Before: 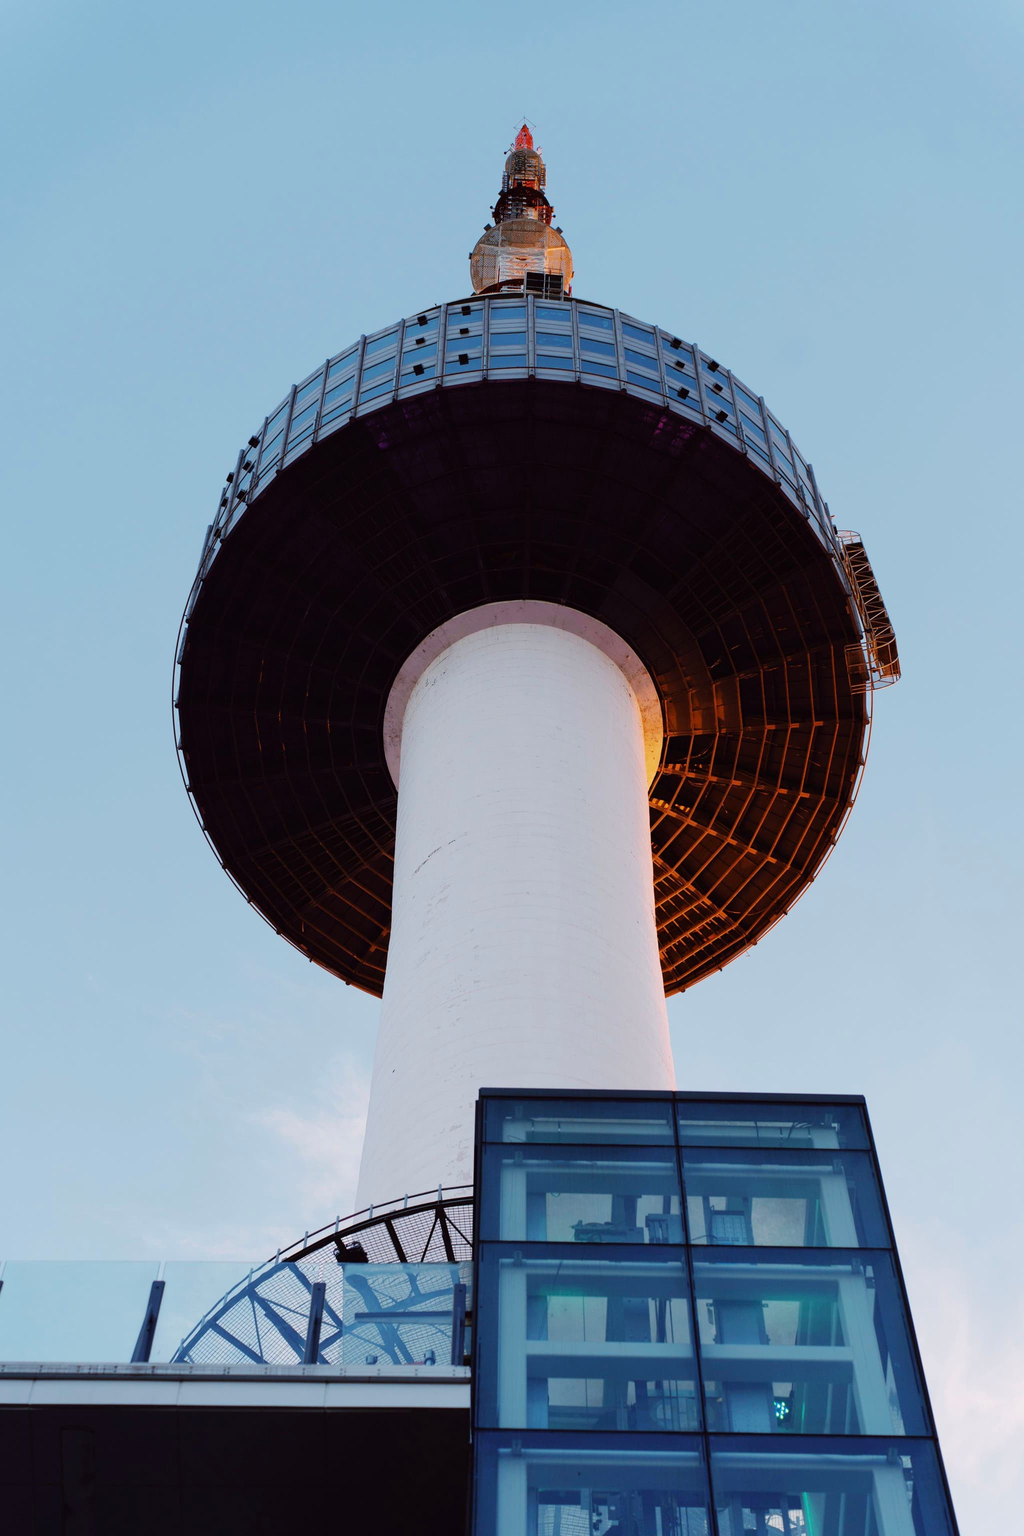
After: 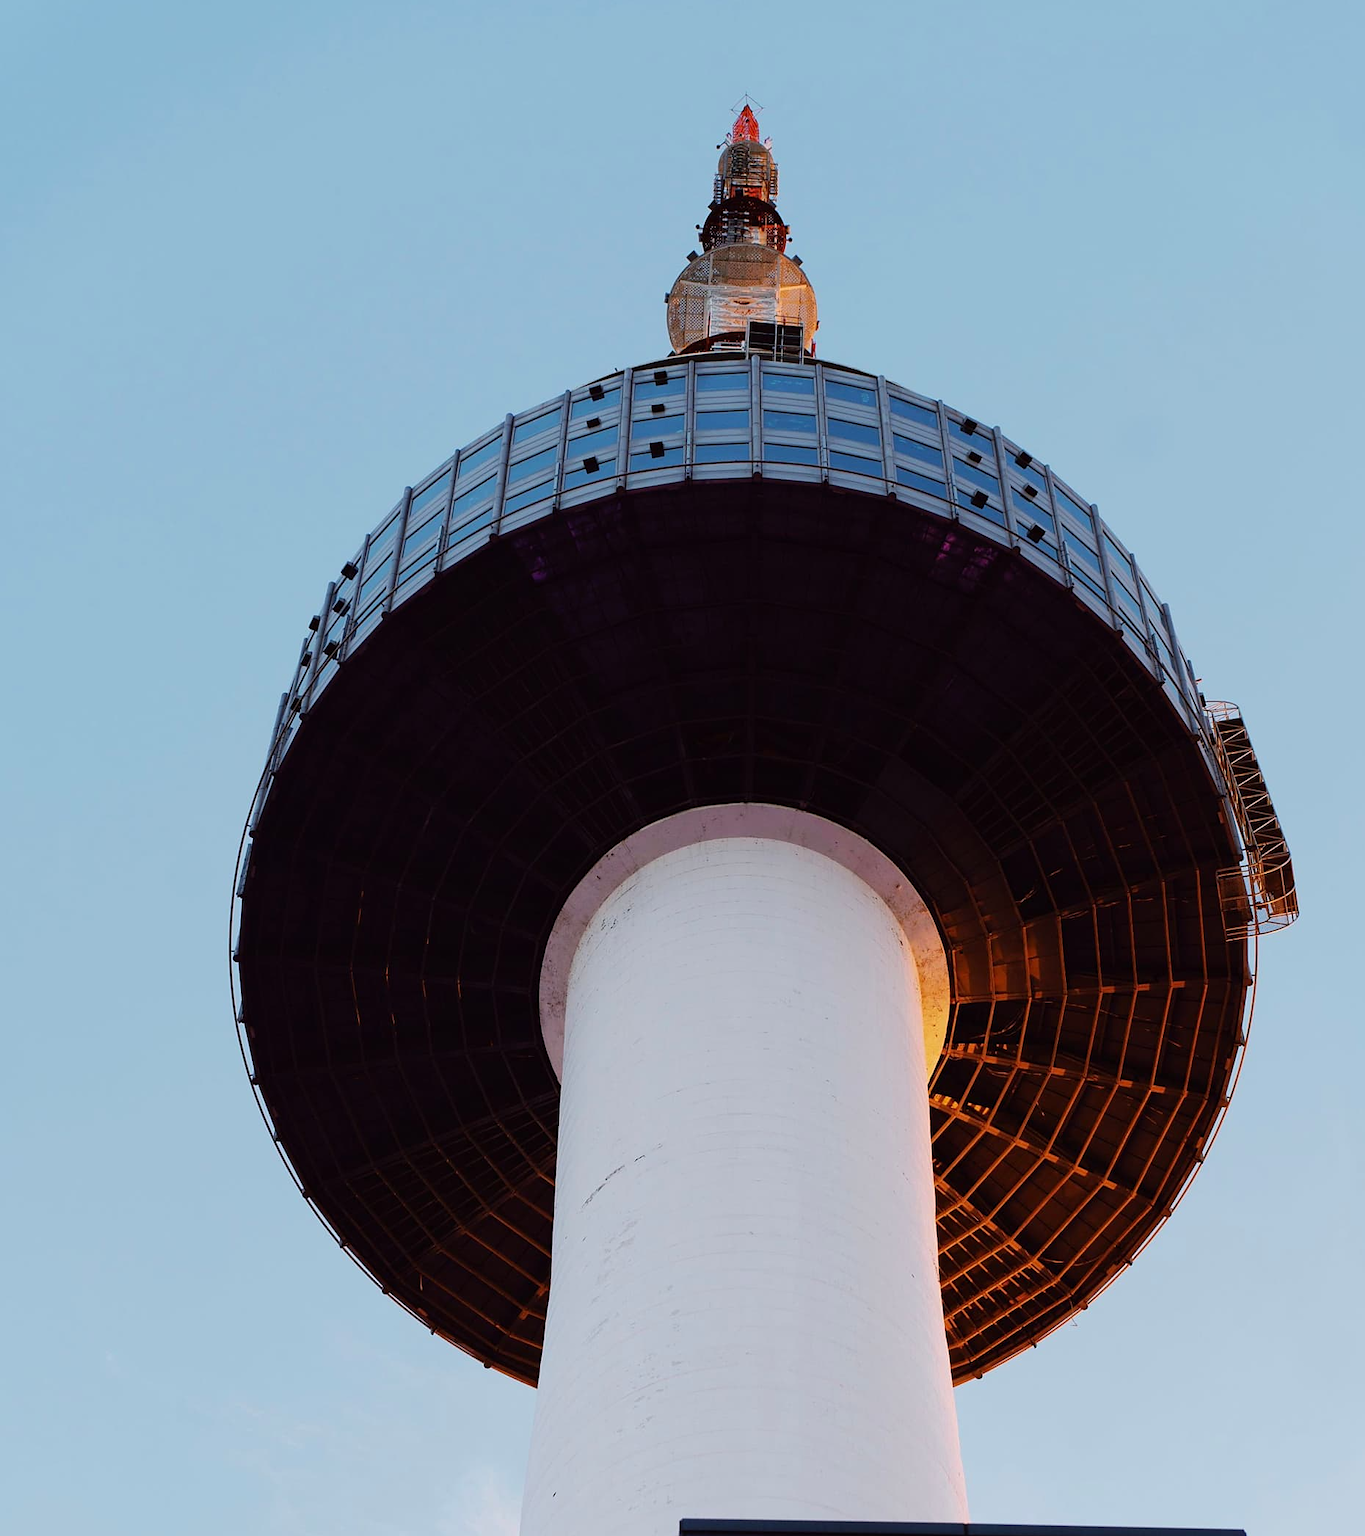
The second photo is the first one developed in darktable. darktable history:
sharpen: radius 1.562, amount 0.365, threshold 1.143
crop: left 1.568%, top 3.454%, right 7.611%, bottom 28.411%
